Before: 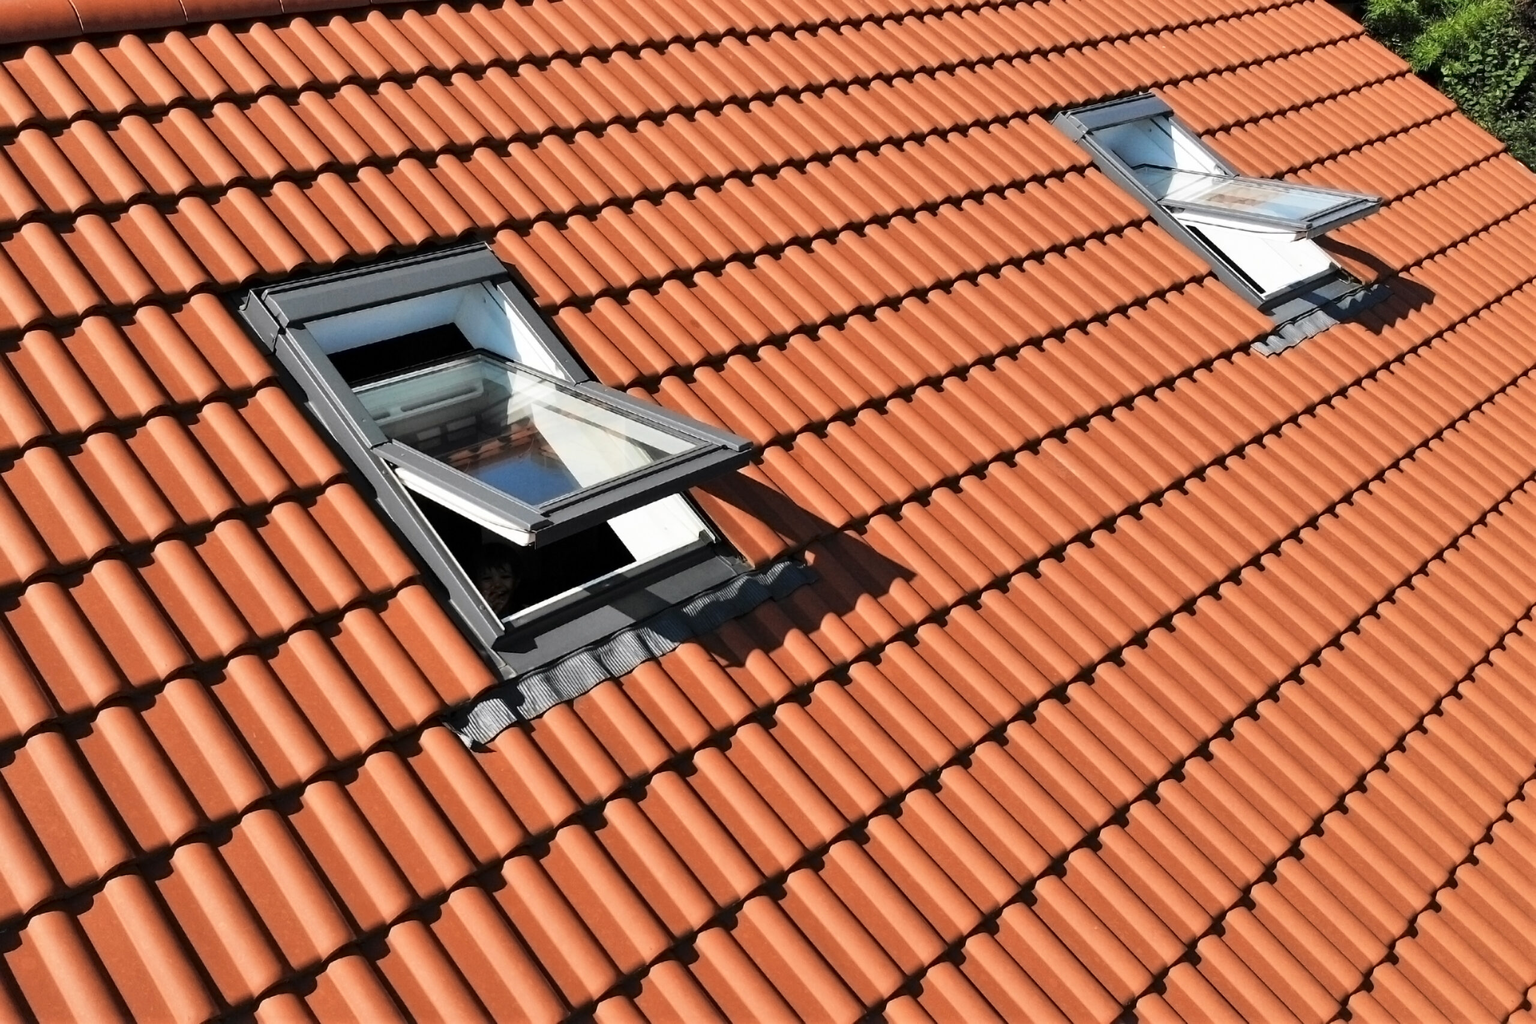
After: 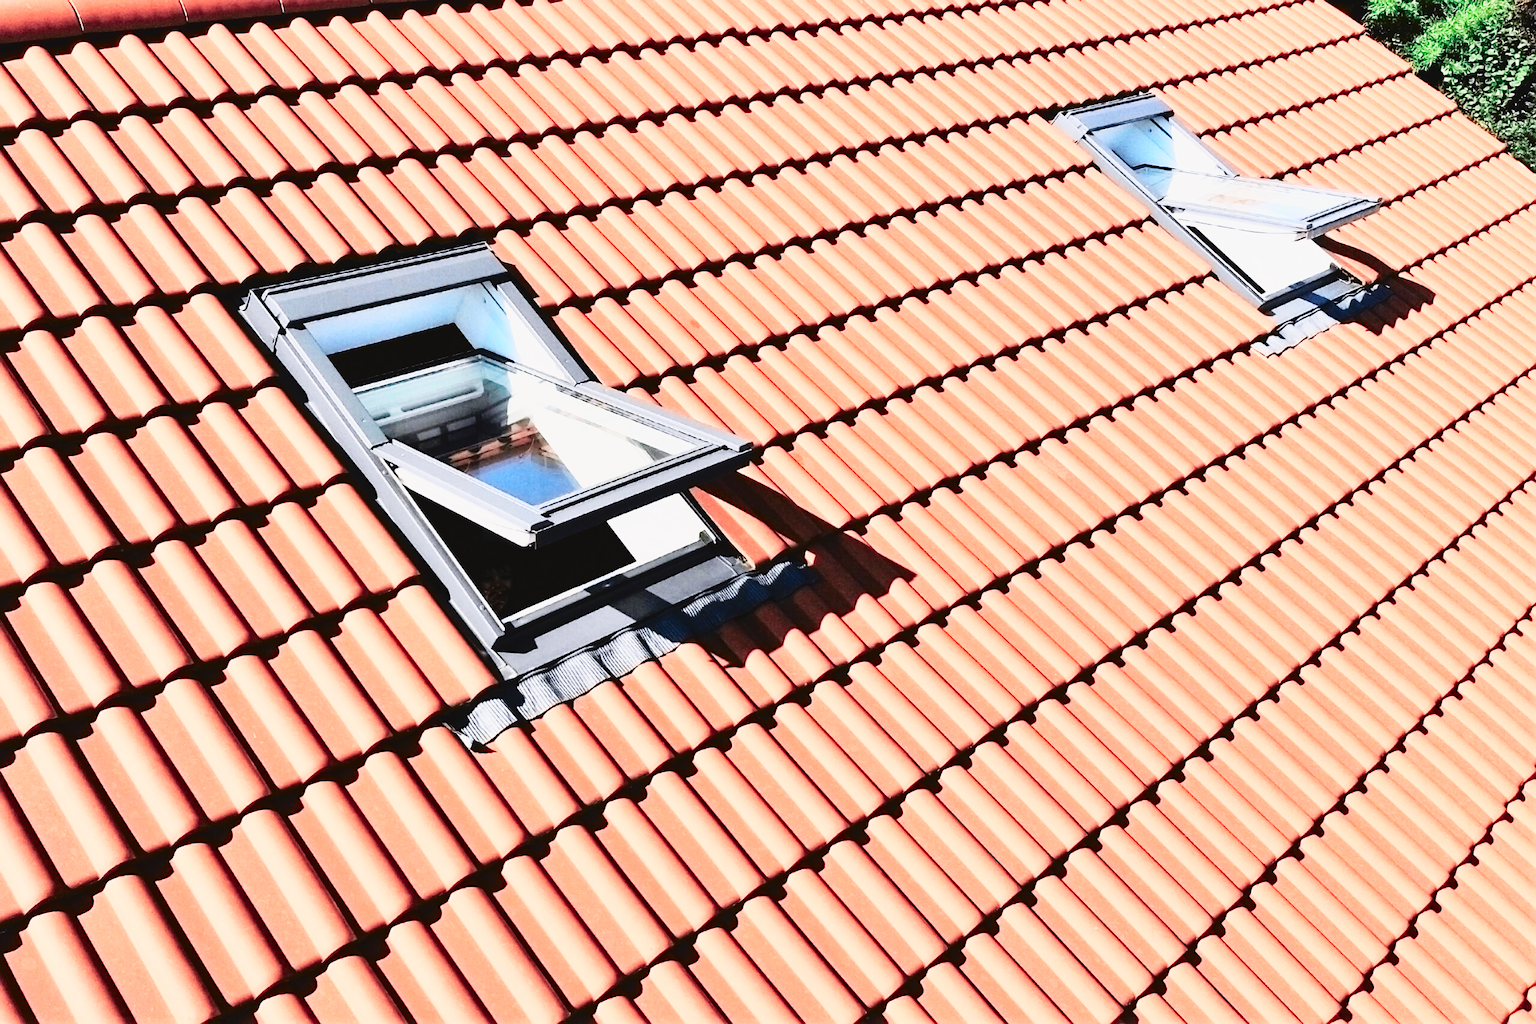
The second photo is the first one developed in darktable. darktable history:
sharpen: amount 0.2
base curve: curves: ch0 [(0, 0.003) (0.001, 0.002) (0.006, 0.004) (0.02, 0.022) (0.048, 0.086) (0.094, 0.234) (0.162, 0.431) (0.258, 0.629) (0.385, 0.8) (0.548, 0.918) (0.751, 0.988) (1, 1)], preserve colors none
tone curve: curves: ch0 [(0, 0.039) (0.104, 0.094) (0.285, 0.301) (0.689, 0.764) (0.89, 0.926) (0.994, 0.971)]; ch1 [(0, 0) (0.337, 0.249) (0.437, 0.411) (0.485, 0.487) (0.515, 0.514) (0.566, 0.563) (0.641, 0.655) (1, 1)]; ch2 [(0, 0) (0.314, 0.301) (0.421, 0.411) (0.502, 0.505) (0.528, 0.54) (0.557, 0.555) (0.612, 0.583) (0.722, 0.67) (1, 1)], color space Lab, independent channels, preserve colors none
color calibration: illuminant as shot in camera, x 0.358, y 0.373, temperature 4628.91 K
